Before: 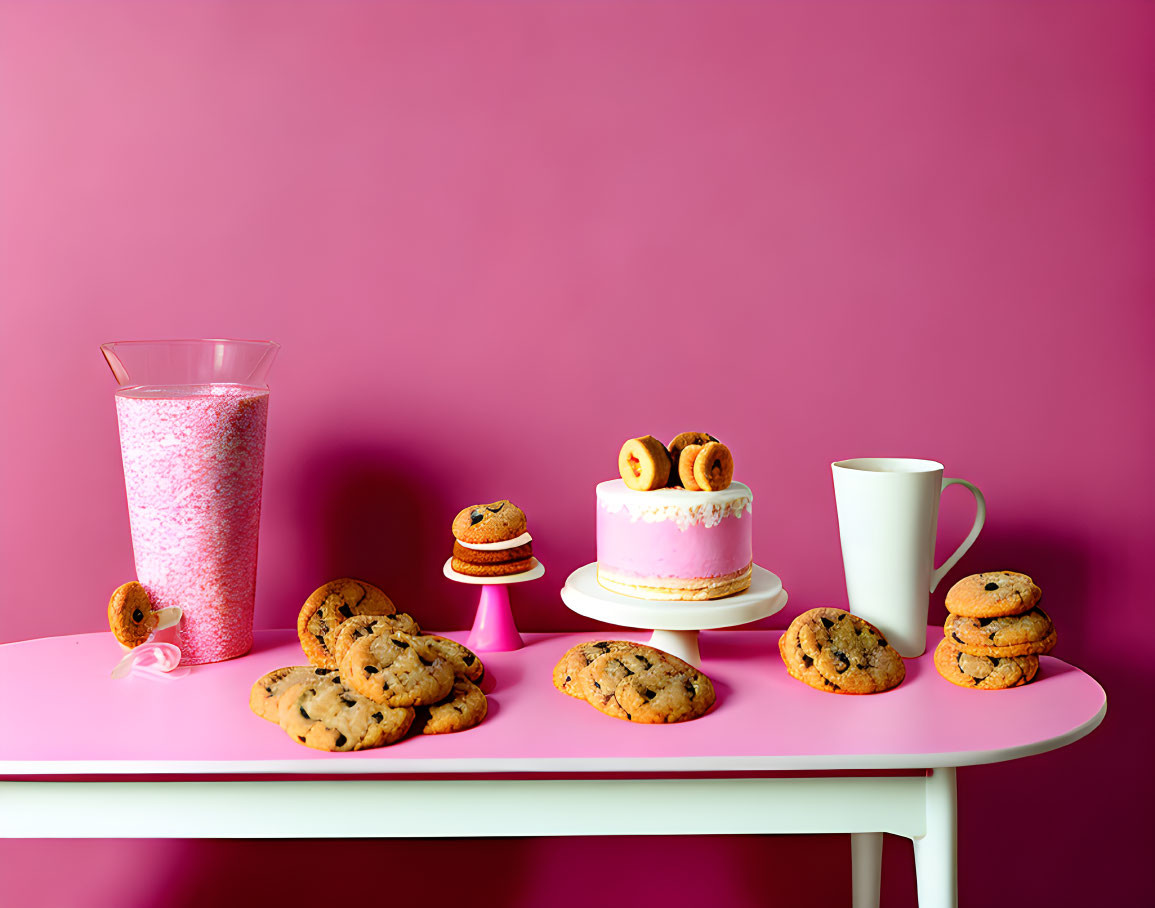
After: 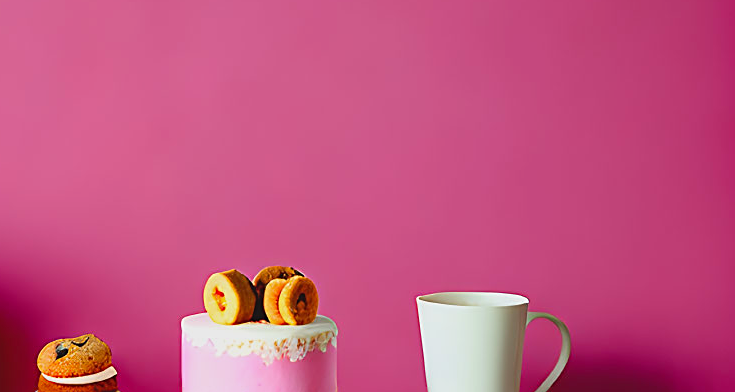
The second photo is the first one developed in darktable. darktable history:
exposure: compensate highlight preservation false
lowpass: radius 0.1, contrast 0.85, saturation 1.1, unbound 0
crop: left 36.005%, top 18.293%, right 0.31%, bottom 38.444%
sharpen: on, module defaults
